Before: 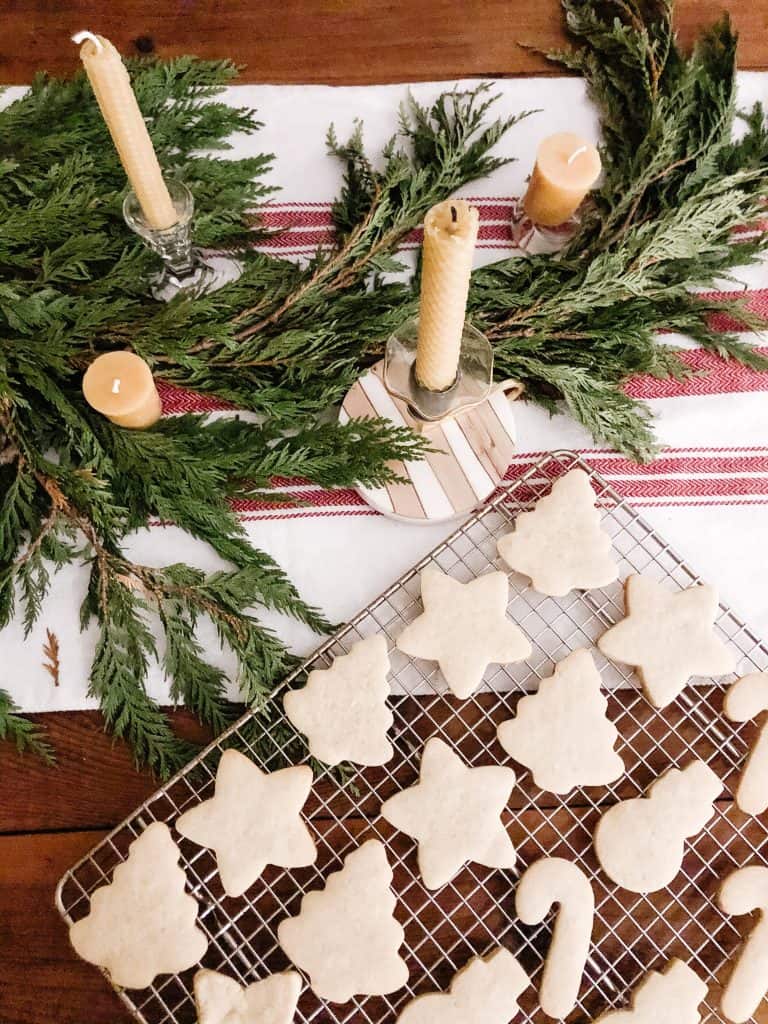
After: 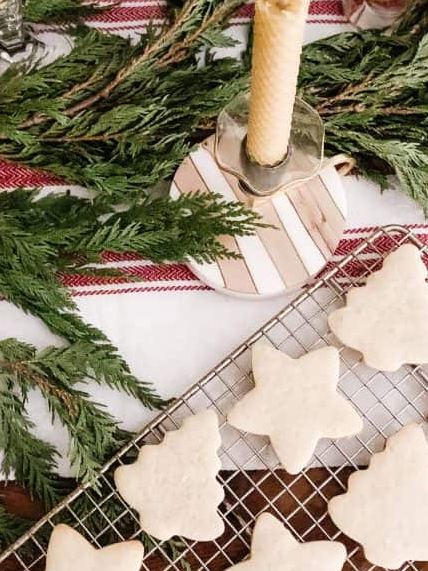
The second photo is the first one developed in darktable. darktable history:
crop and rotate: left 22.13%, top 22.054%, right 22.026%, bottom 22.102%
levels: levels [0, 0.498, 0.996]
